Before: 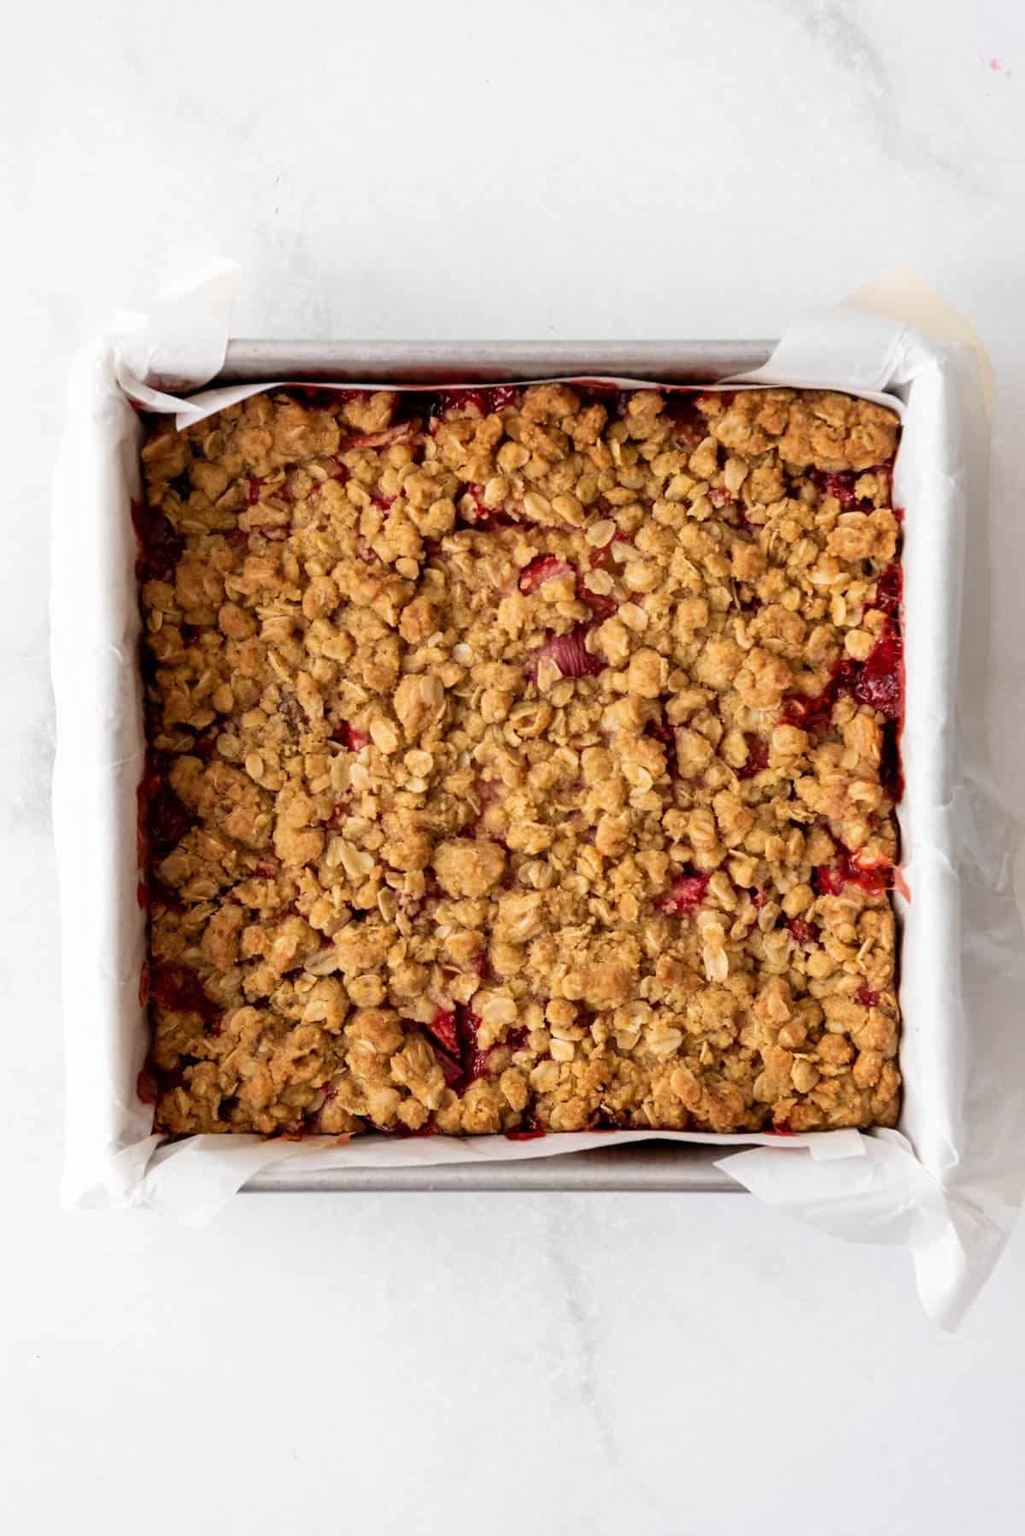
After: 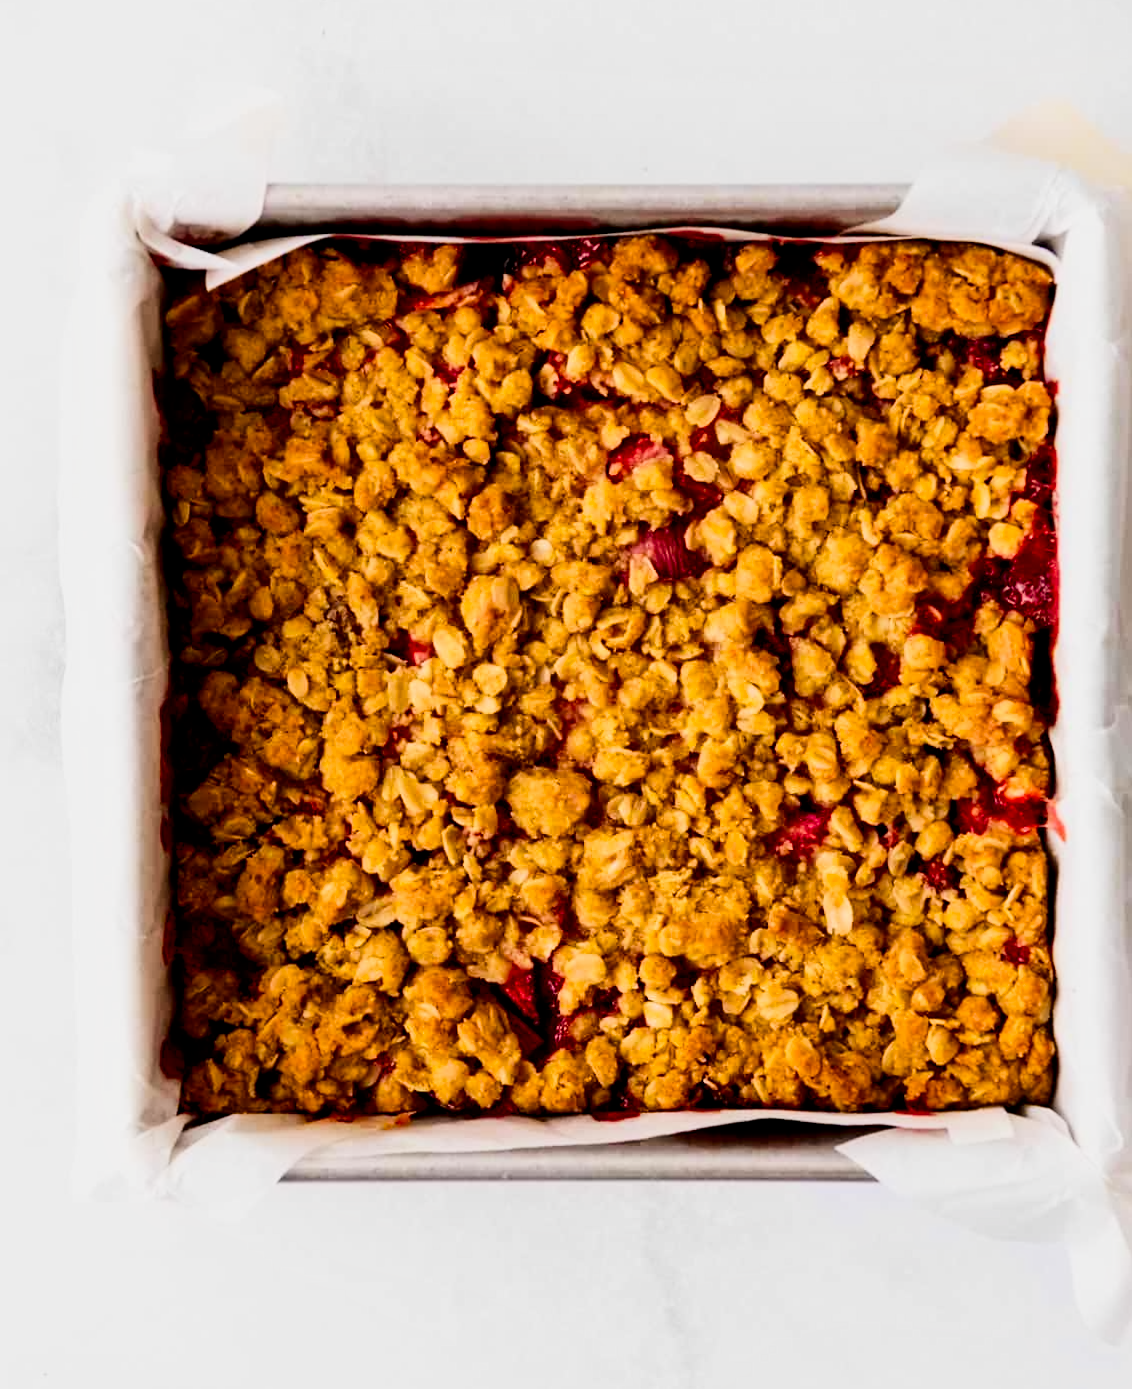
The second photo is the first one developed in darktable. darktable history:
contrast equalizer: octaves 7, y [[0.5 ×6], [0.5 ×6], [0.5 ×6], [0 ×6], [0, 0.039, 0.251, 0.29, 0.293, 0.292]], mix 0.156
crop and rotate: angle 0.047°, top 11.87%, right 5.533%, bottom 10.742%
exposure: exposure 0.233 EV, compensate highlight preservation false
color balance rgb: power › hue 327.44°, perceptual saturation grading › global saturation 19.867%, global vibrance 20%
local contrast: mode bilateral grid, contrast 20, coarseness 50, detail 119%, midtone range 0.2
contrast brightness saturation: contrast 0.21, brightness -0.102, saturation 0.208
filmic rgb: black relative exposure -5.09 EV, white relative exposure 3.99 EV, hardness 2.9, contrast 1.201
